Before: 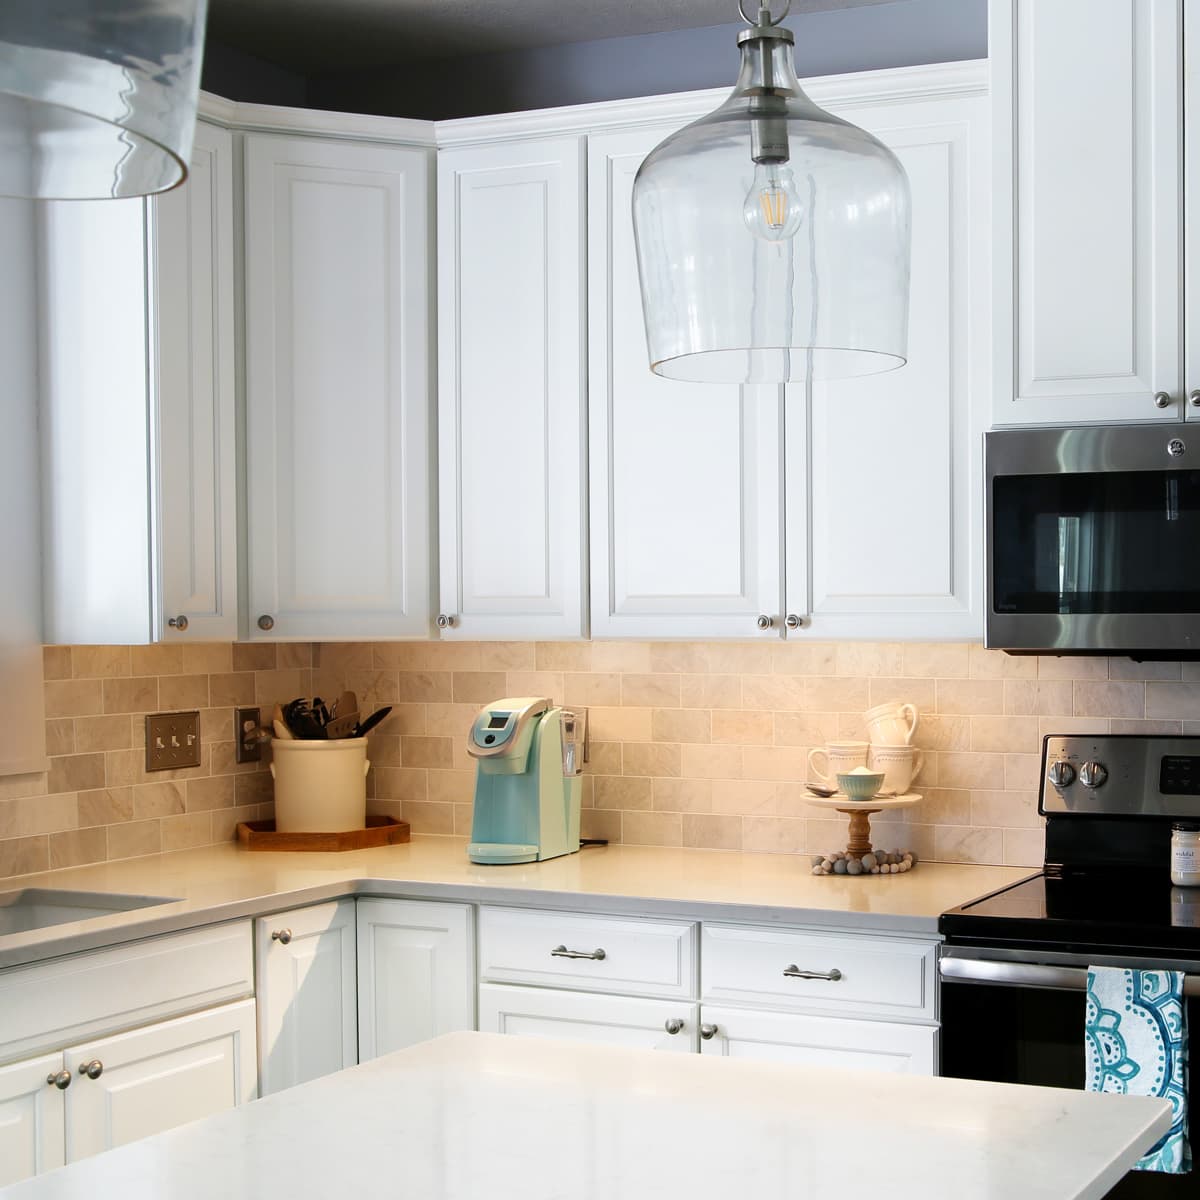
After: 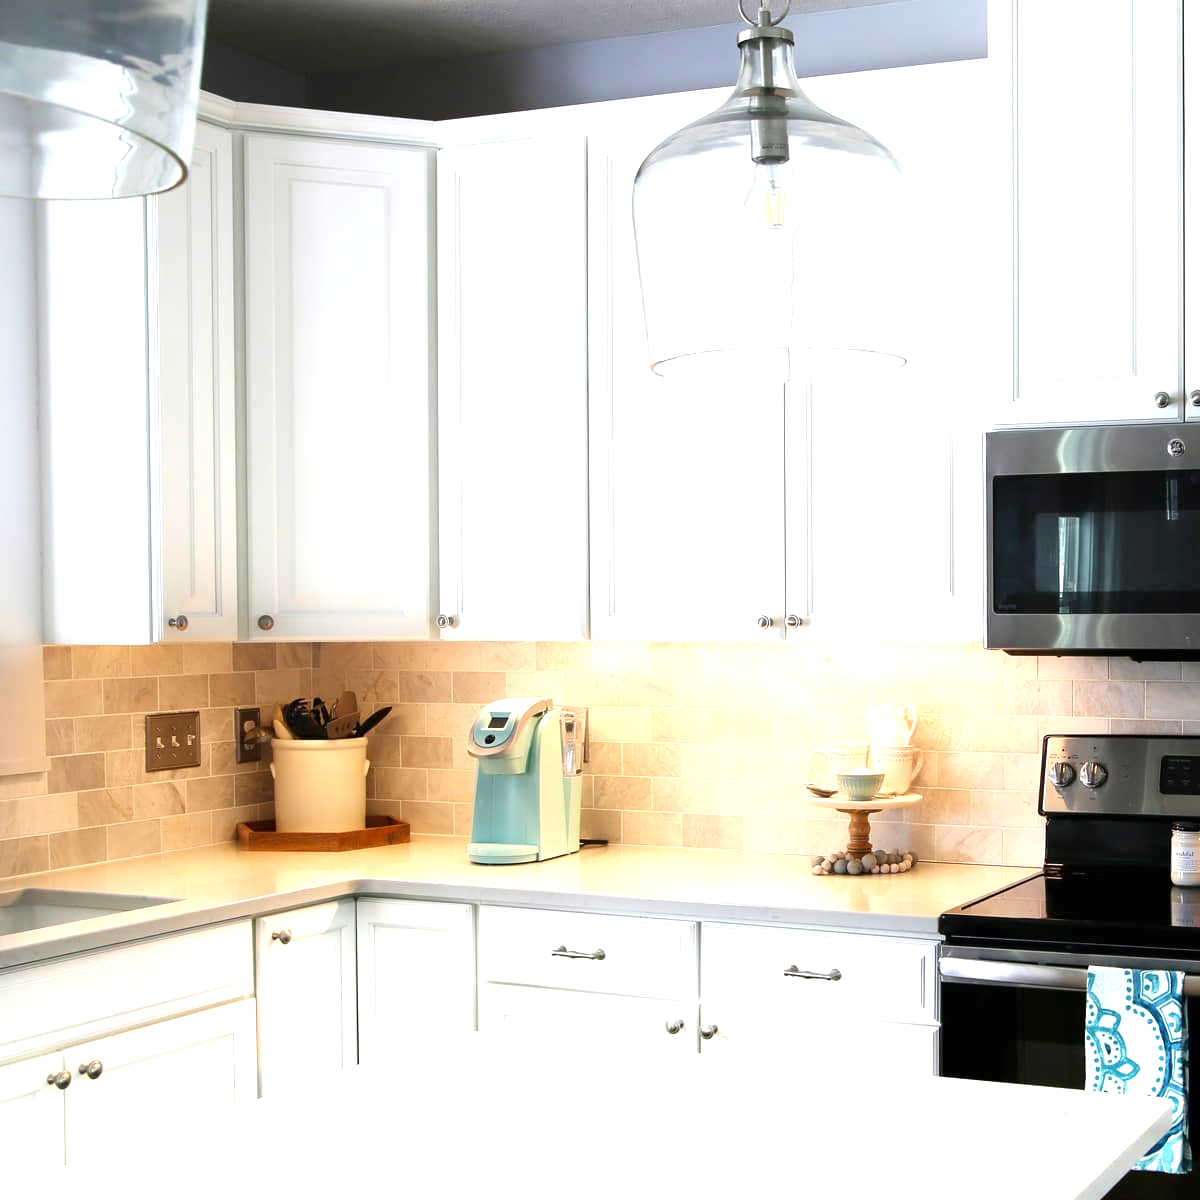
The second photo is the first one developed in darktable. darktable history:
exposure: black level correction 0, exposure 0.947 EV, compensate exposure bias true, compensate highlight preservation false
